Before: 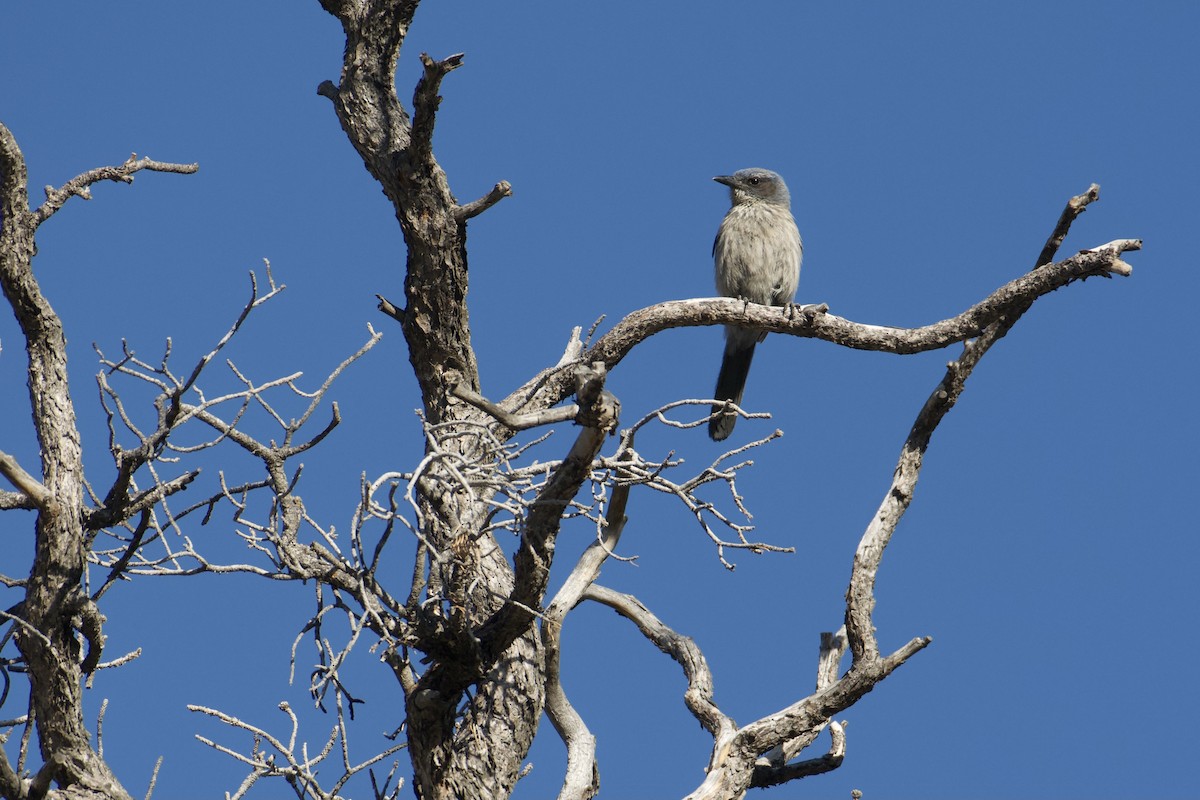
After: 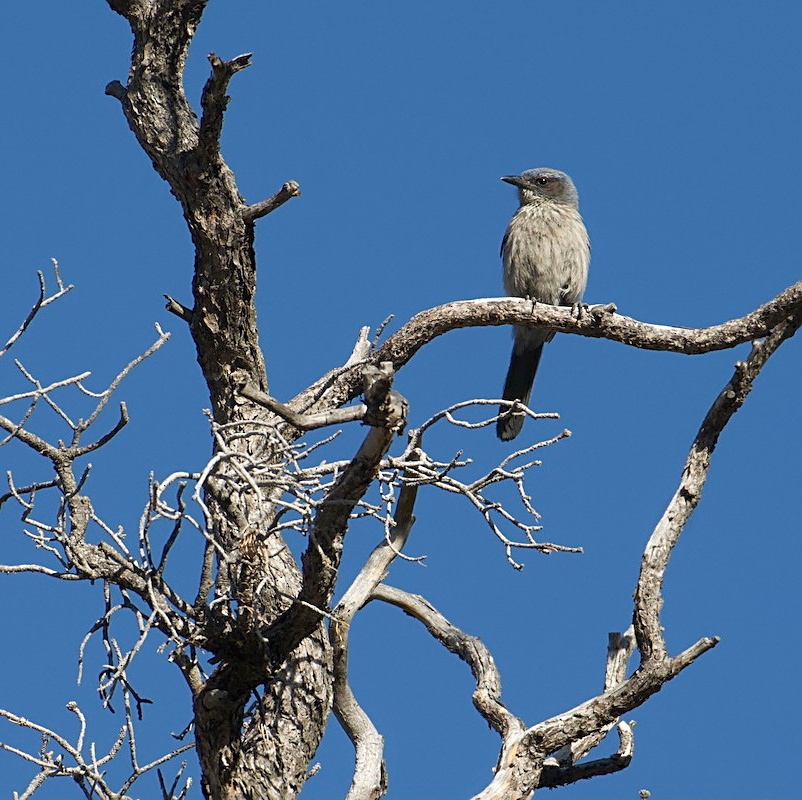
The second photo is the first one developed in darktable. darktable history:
crop and rotate: left 17.733%, right 15.396%
sharpen: on, module defaults
tone equalizer: on, module defaults
